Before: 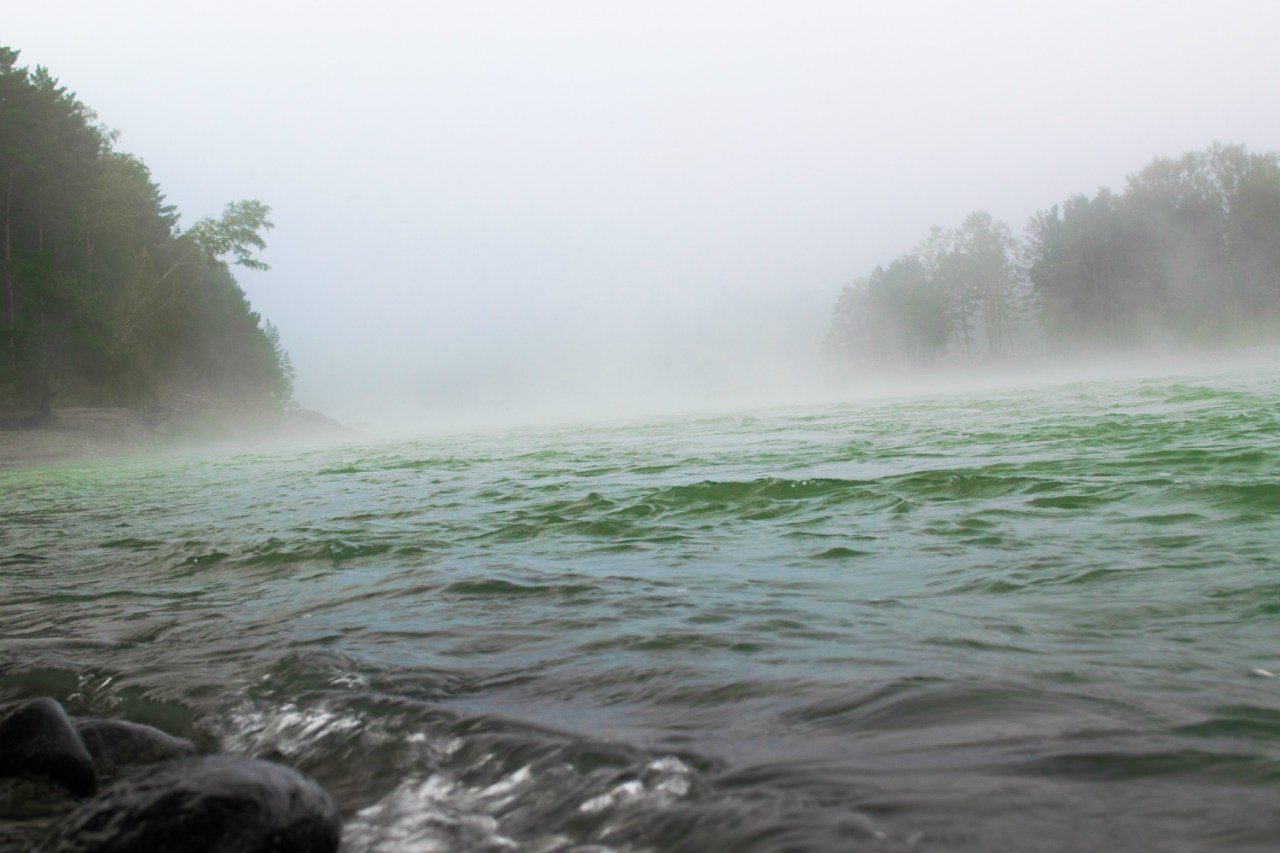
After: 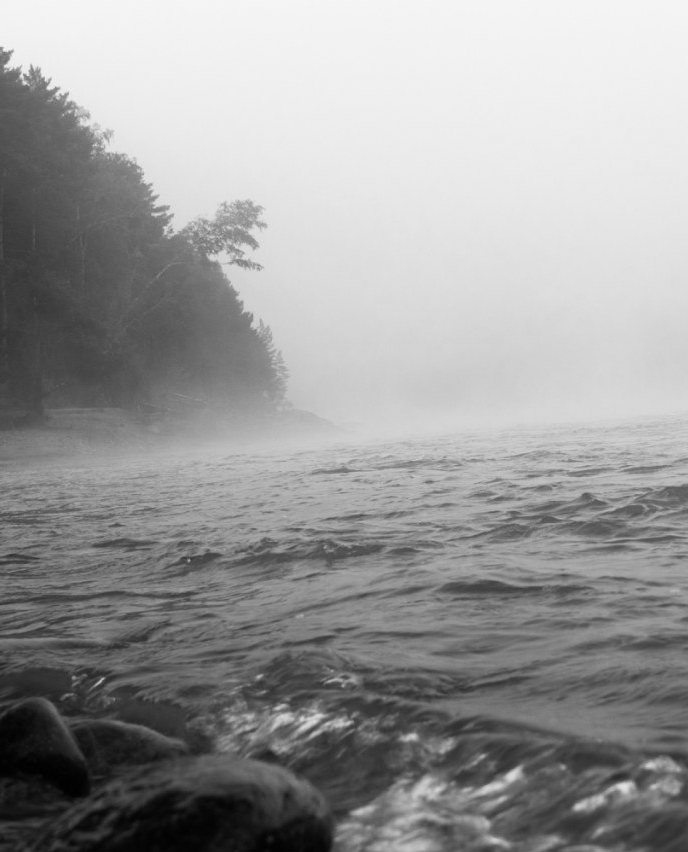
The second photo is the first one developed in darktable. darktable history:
monochrome: on, module defaults
crop: left 0.587%, right 45.588%, bottom 0.086%
